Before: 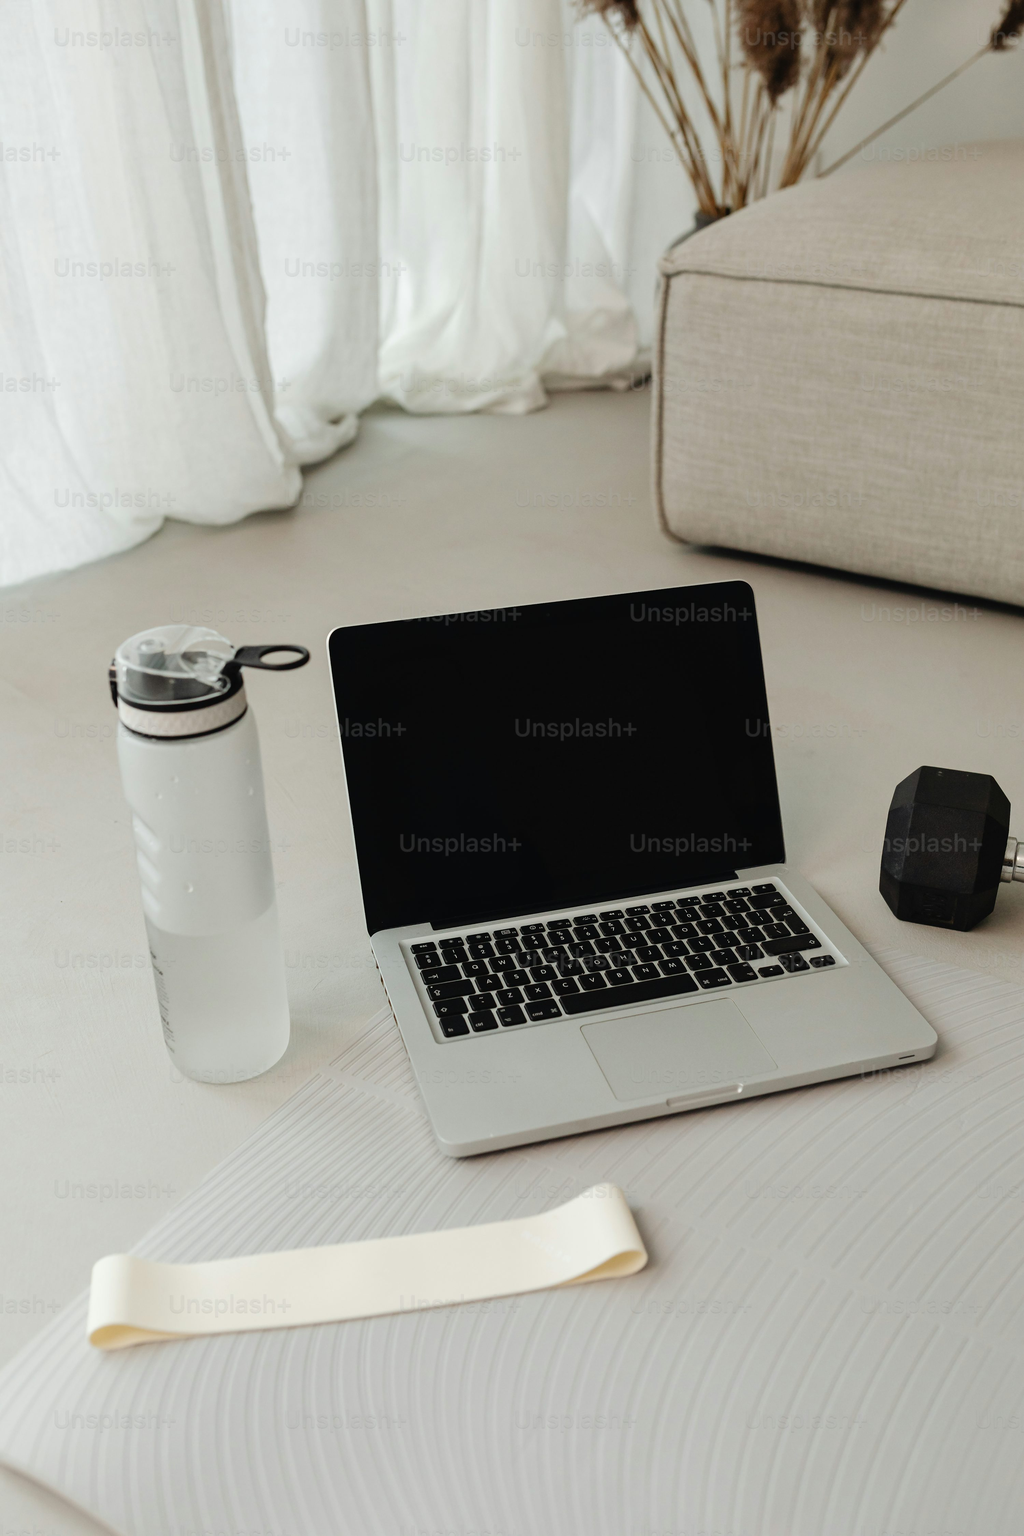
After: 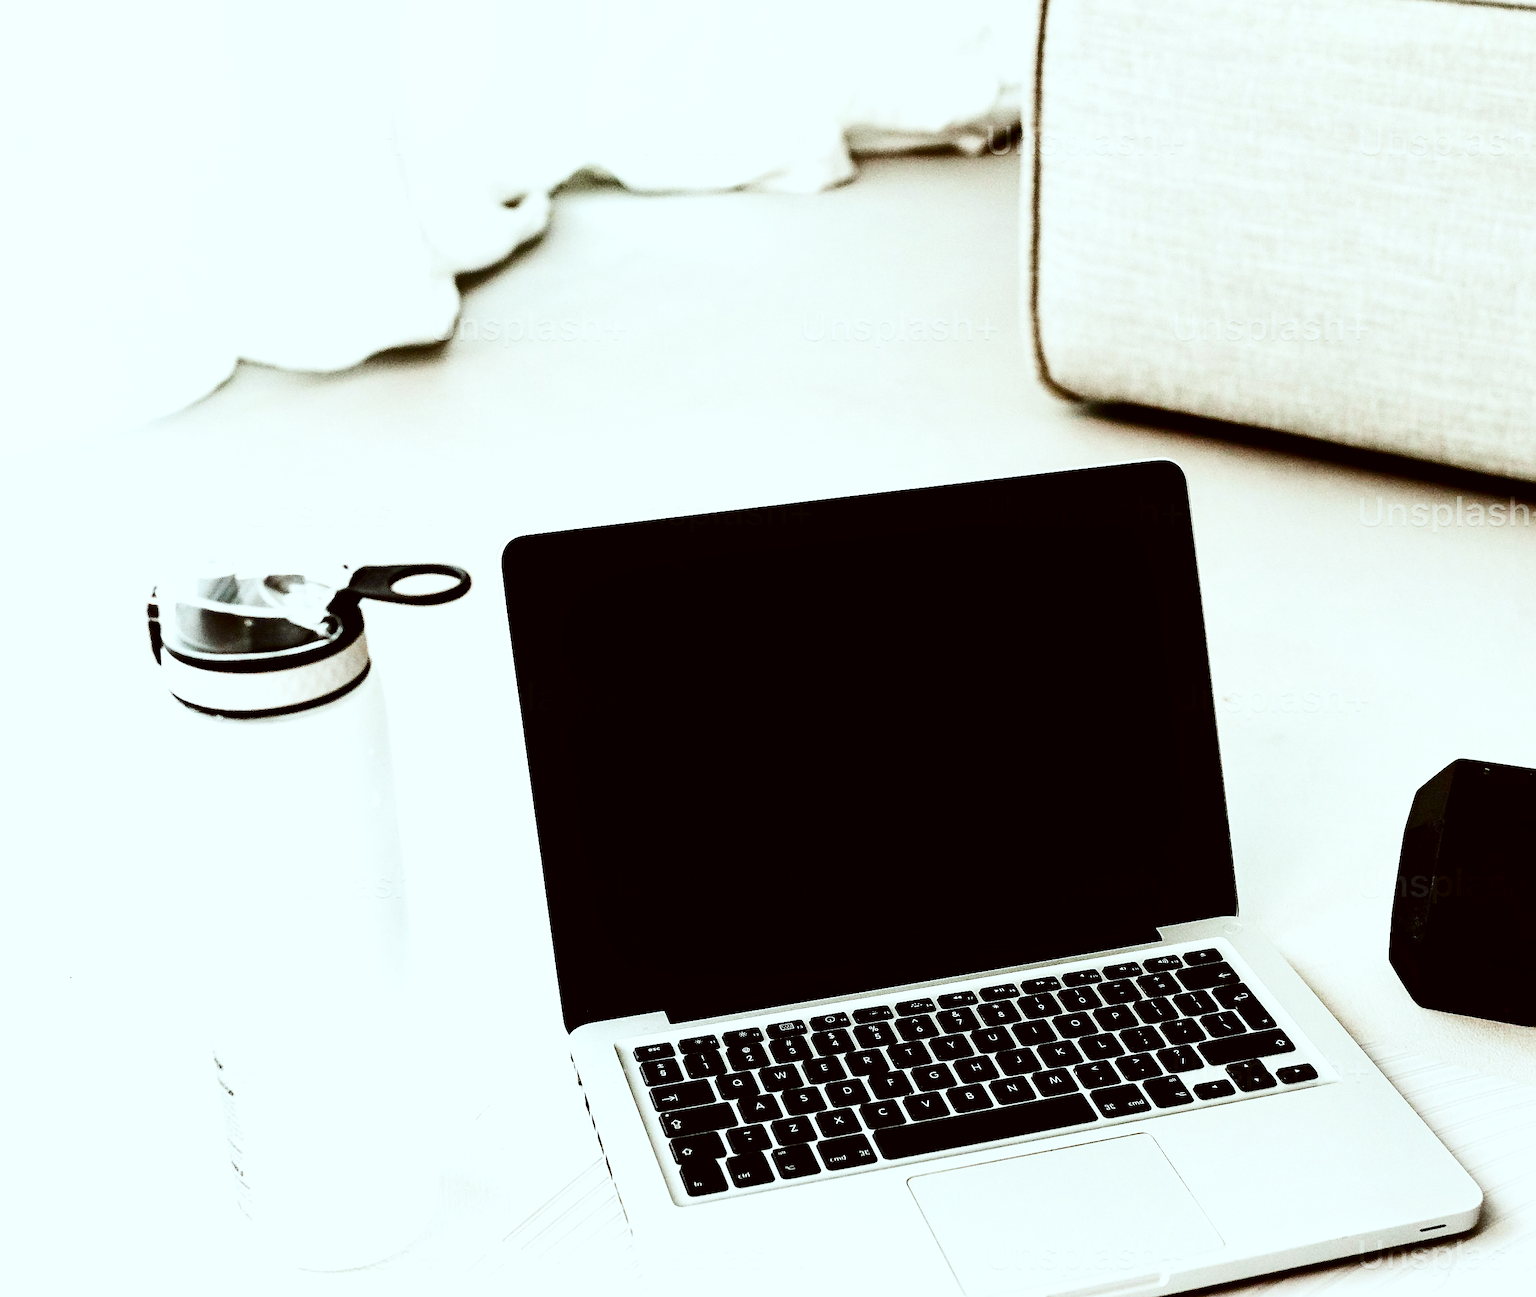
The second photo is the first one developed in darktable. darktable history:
crop: left 1.744%, top 19.225%, right 5.069%, bottom 28.357%
base curve: curves: ch0 [(0, 0.003) (0.001, 0.002) (0.006, 0.004) (0.02, 0.022) (0.048, 0.086) (0.094, 0.234) (0.162, 0.431) (0.258, 0.629) (0.385, 0.8) (0.548, 0.918) (0.751, 0.988) (1, 1)], preserve colors none
contrast brightness saturation: contrast 0.13, brightness -0.24, saturation 0.14
tone equalizer: -8 EV -1.08 EV, -7 EV -1.01 EV, -6 EV -0.867 EV, -5 EV -0.578 EV, -3 EV 0.578 EV, -2 EV 0.867 EV, -1 EV 1.01 EV, +0 EV 1.08 EV, edges refinement/feathering 500, mask exposure compensation -1.57 EV, preserve details no
shadows and highlights: shadows -88.03, highlights -35.45, shadows color adjustment 99.15%, highlights color adjustment 0%, soften with gaussian
sharpen: on, module defaults
color correction: highlights a* -4.98, highlights b* -3.76, shadows a* 3.83, shadows b* 4.08
